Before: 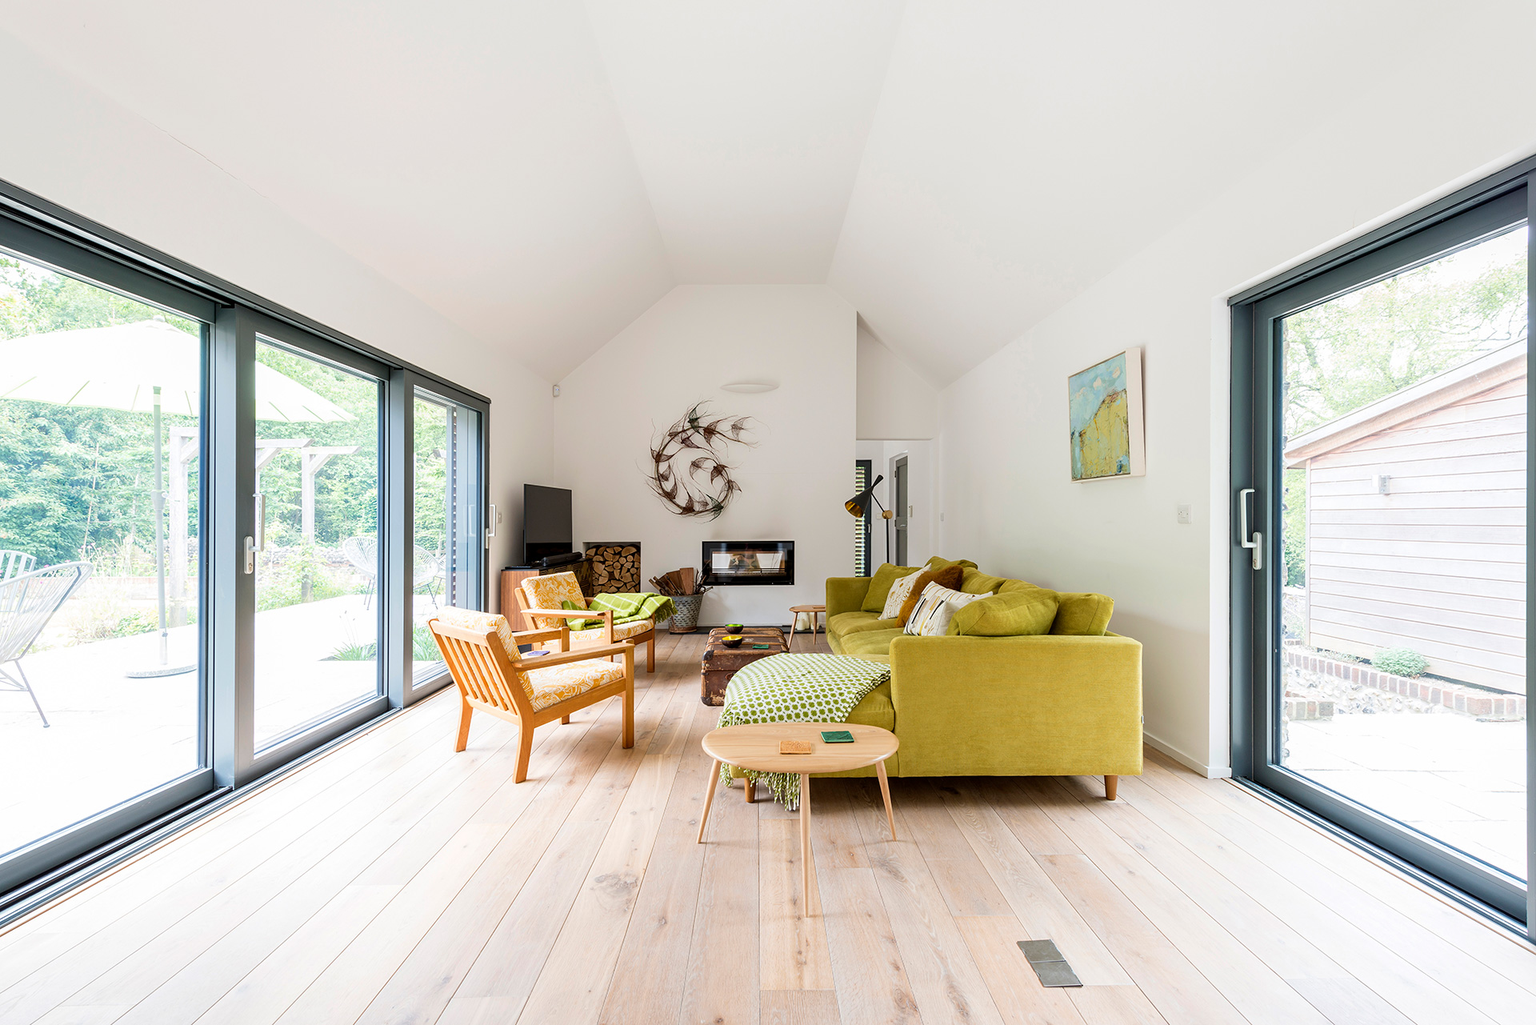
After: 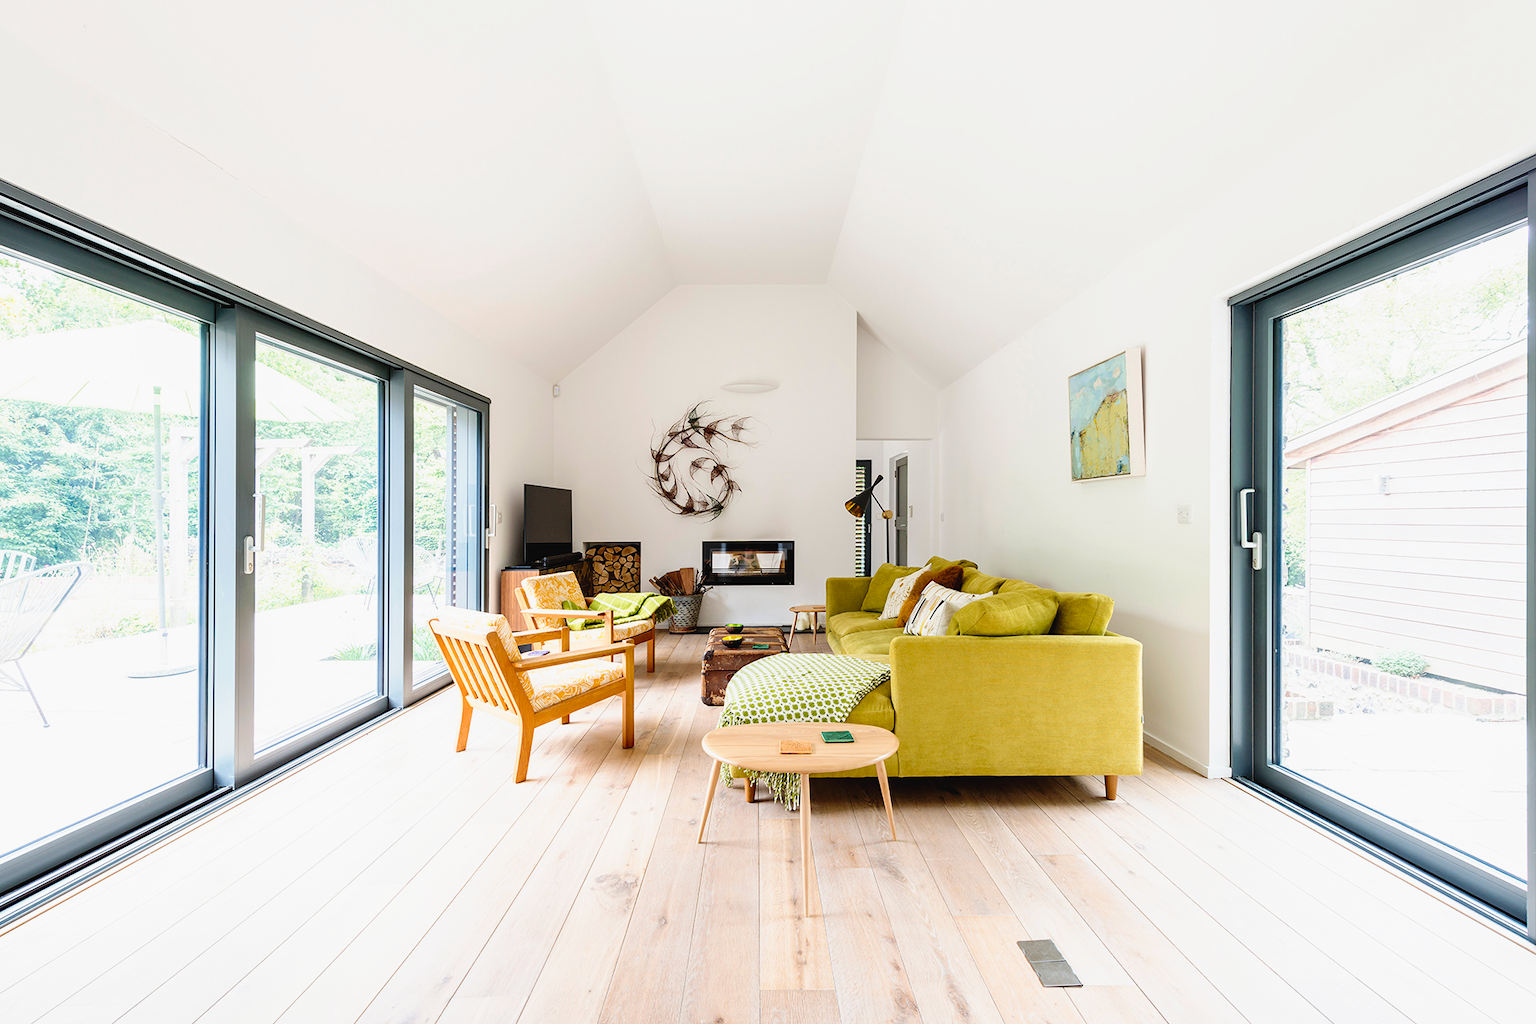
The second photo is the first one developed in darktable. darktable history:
tone curve: curves: ch0 [(0.003, 0.029) (0.037, 0.036) (0.149, 0.117) (0.297, 0.318) (0.422, 0.474) (0.531, 0.6) (0.743, 0.809) (0.889, 0.941) (1, 0.98)]; ch1 [(0, 0) (0.305, 0.325) (0.453, 0.437) (0.482, 0.479) (0.501, 0.5) (0.506, 0.503) (0.564, 0.578) (0.587, 0.625) (0.666, 0.727) (1, 1)]; ch2 [(0, 0) (0.323, 0.277) (0.408, 0.399) (0.45, 0.48) (0.499, 0.502) (0.512, 0.523) (0.57, 0.595) (0.653, 0.671) (0.768, 0.744) (1, 1)], preserve colors none
